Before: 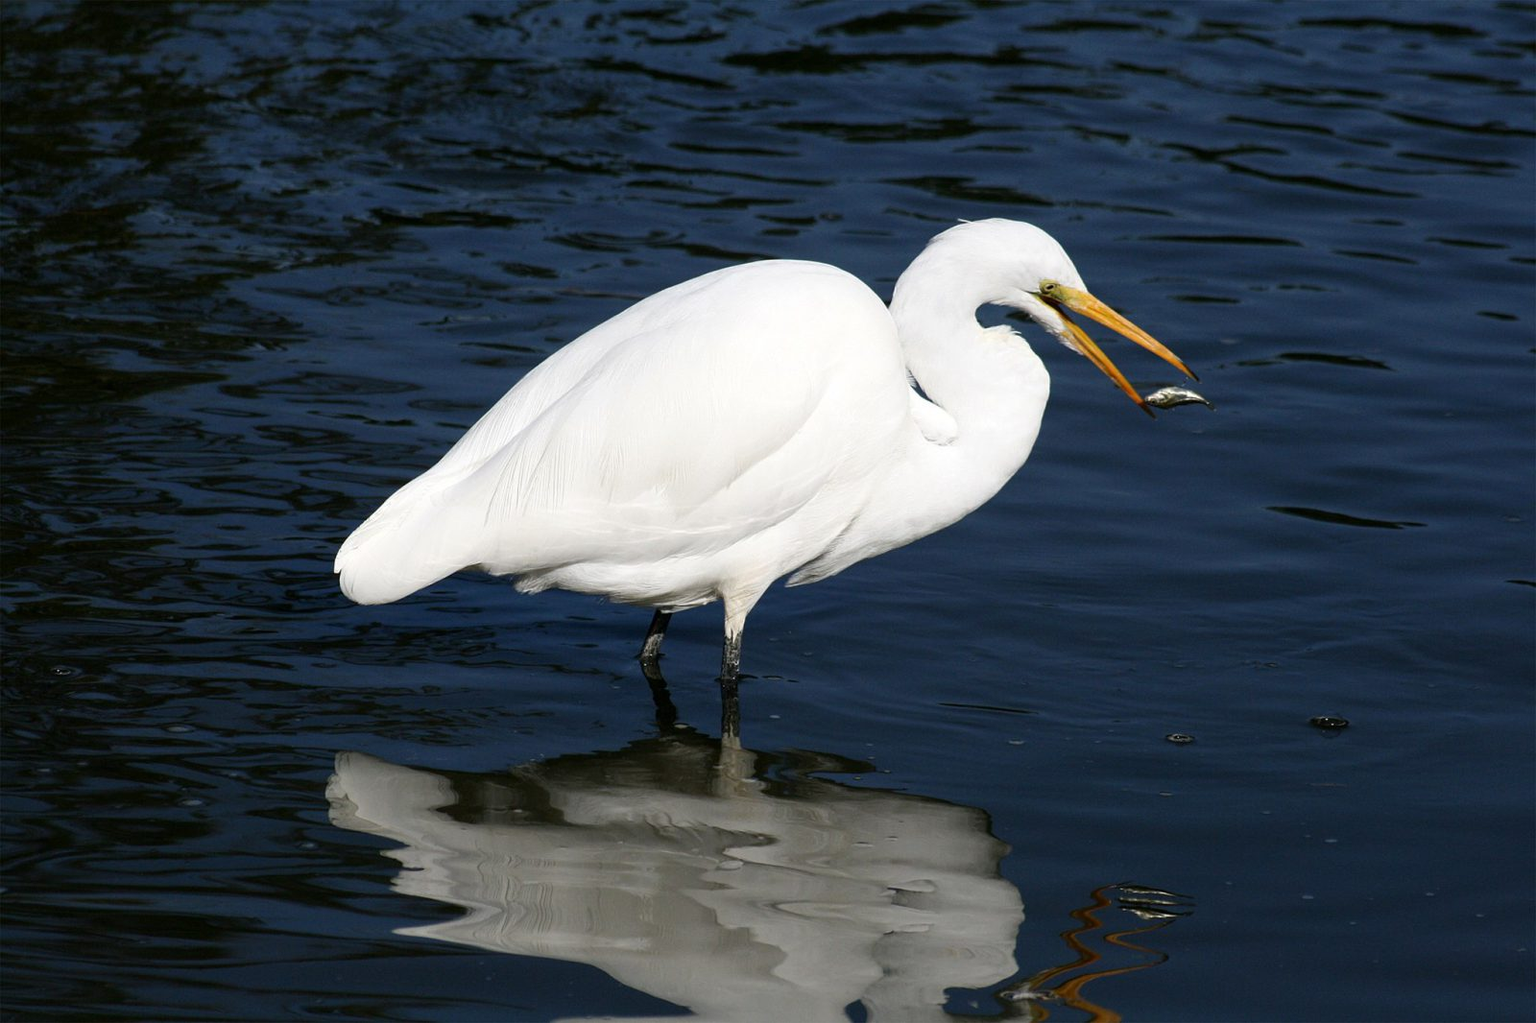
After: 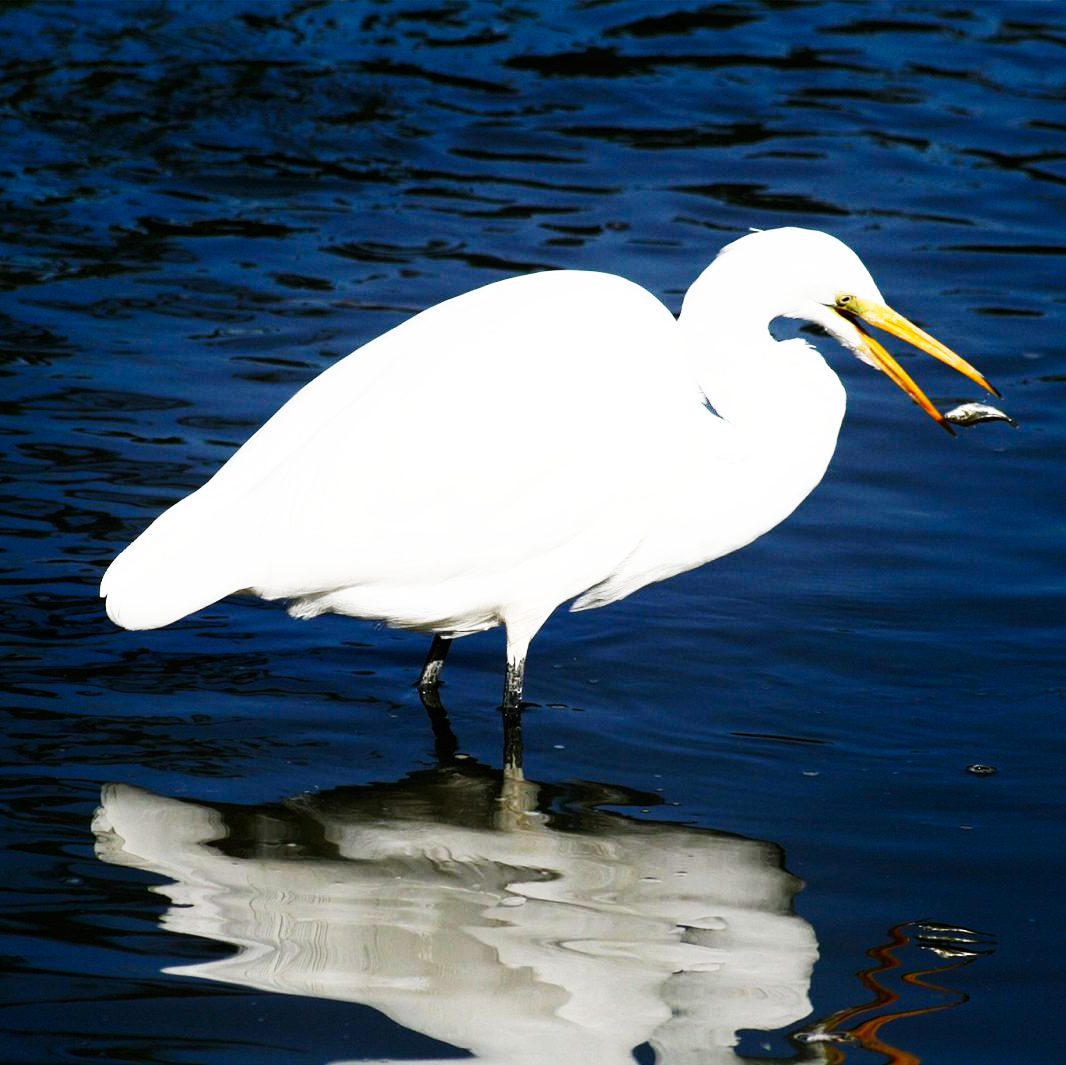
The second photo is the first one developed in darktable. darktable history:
shadows and highlights: shadows -40.15, highlights 62.88, soften with gaussian
base curve: curves: ch0 [(0, 0) (0.007, 0.004) (0.027, 0.03) (0.046, 0.07) (0.207, 0.54) (0.442, 0.872) (0.673, 0.972) (1, 1)], preserve colors none
crop and rotate: left 15.546%, right 17.787%
